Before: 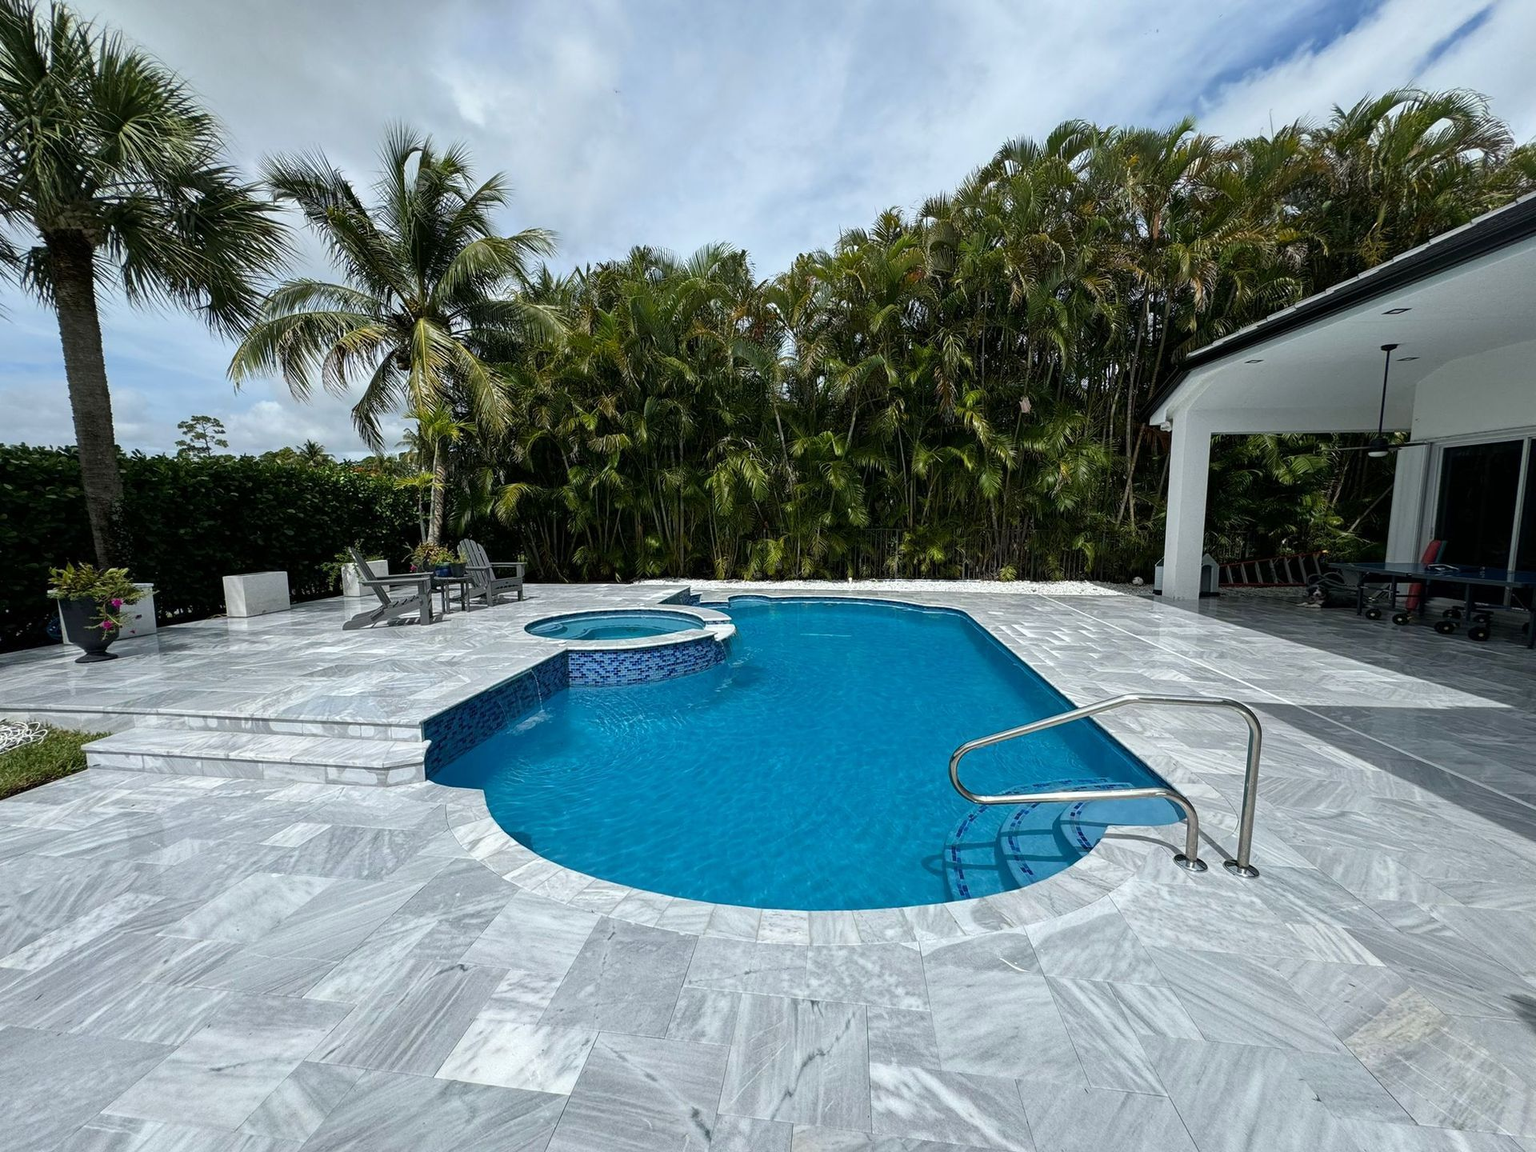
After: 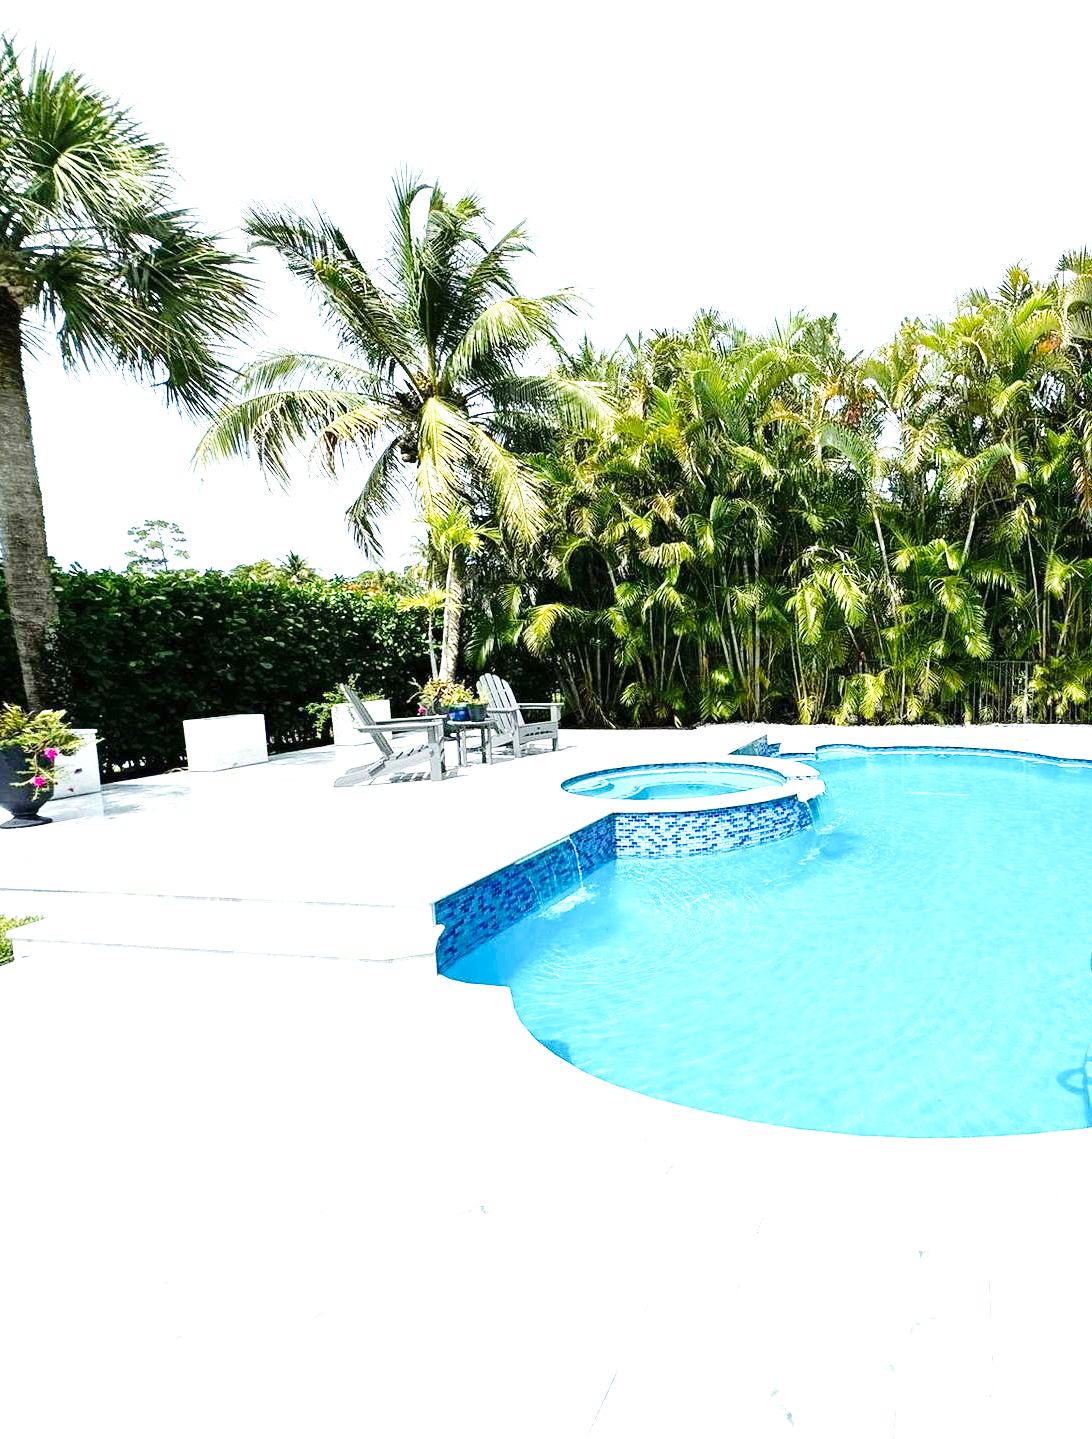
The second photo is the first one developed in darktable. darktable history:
exposure: exposure 2.197 EV, compensate highlight preservation false
crop: left 4.972%, right 38.138%
base curve: curves: ch0 [(0, 0) (0.036, 0.025) (0.121, 0.166) (0.206, 0.329) (0.605, 0.79) (1, 1)], preserve colors none
